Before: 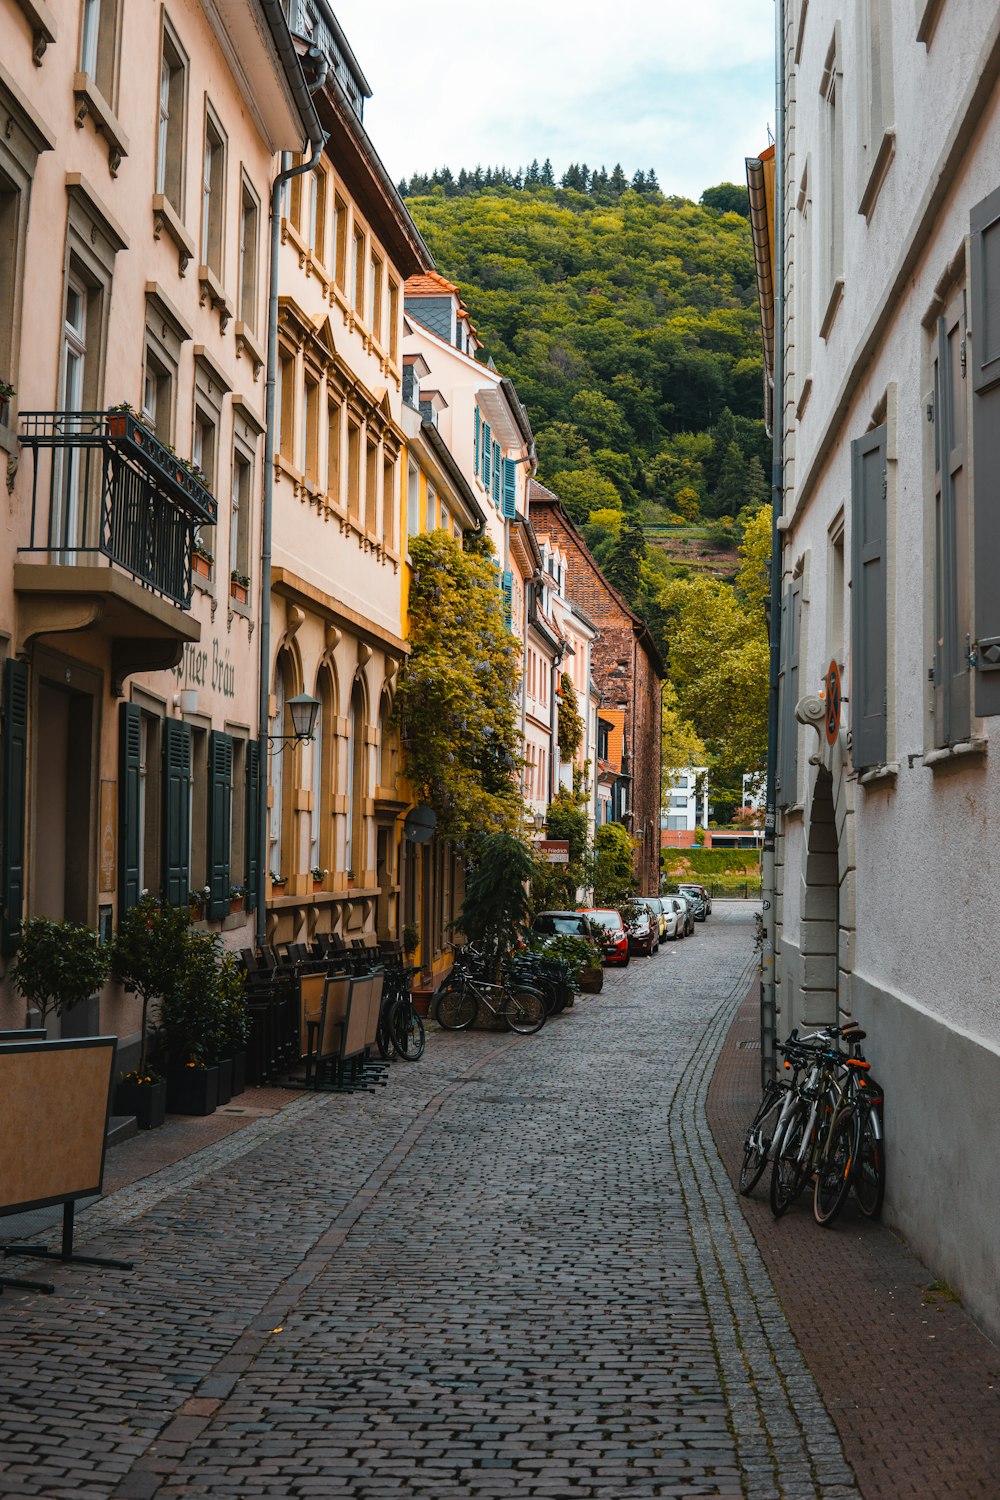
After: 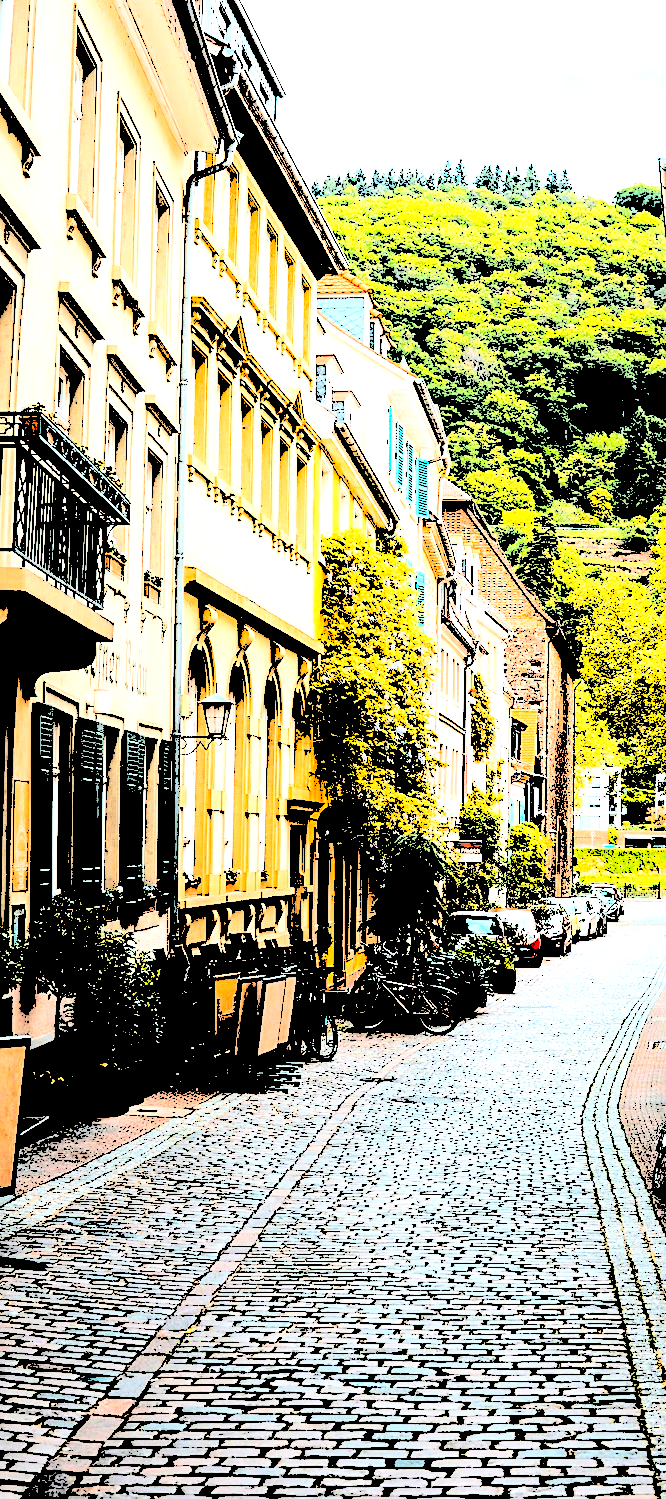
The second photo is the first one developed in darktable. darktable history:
crop and rotate: left 8.786%, right 24.548%
sharpen: on, module defaults
levels: levels [0.246, 0.246, 0.506]
